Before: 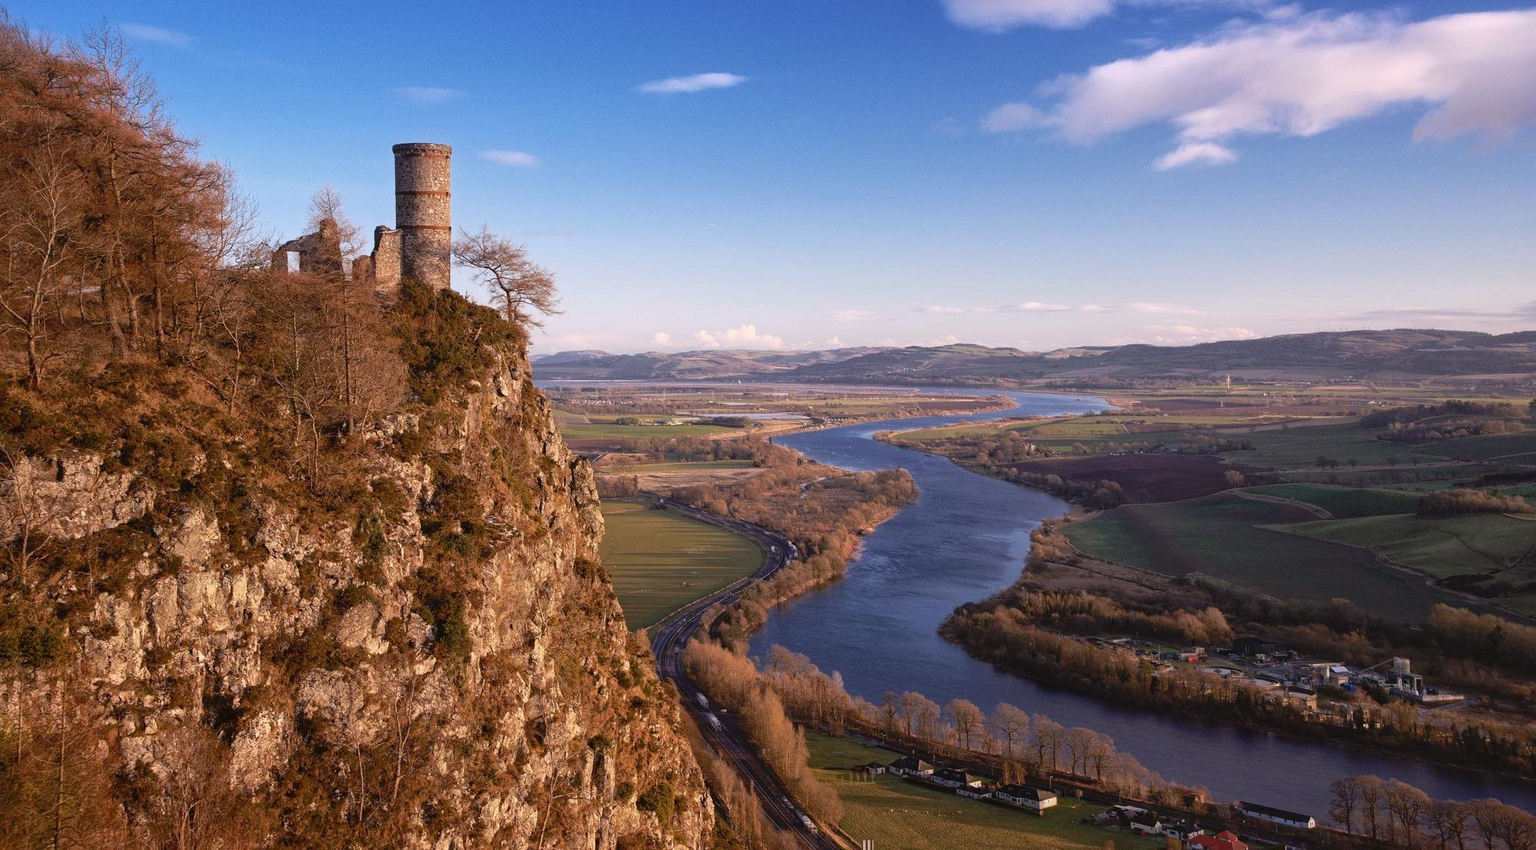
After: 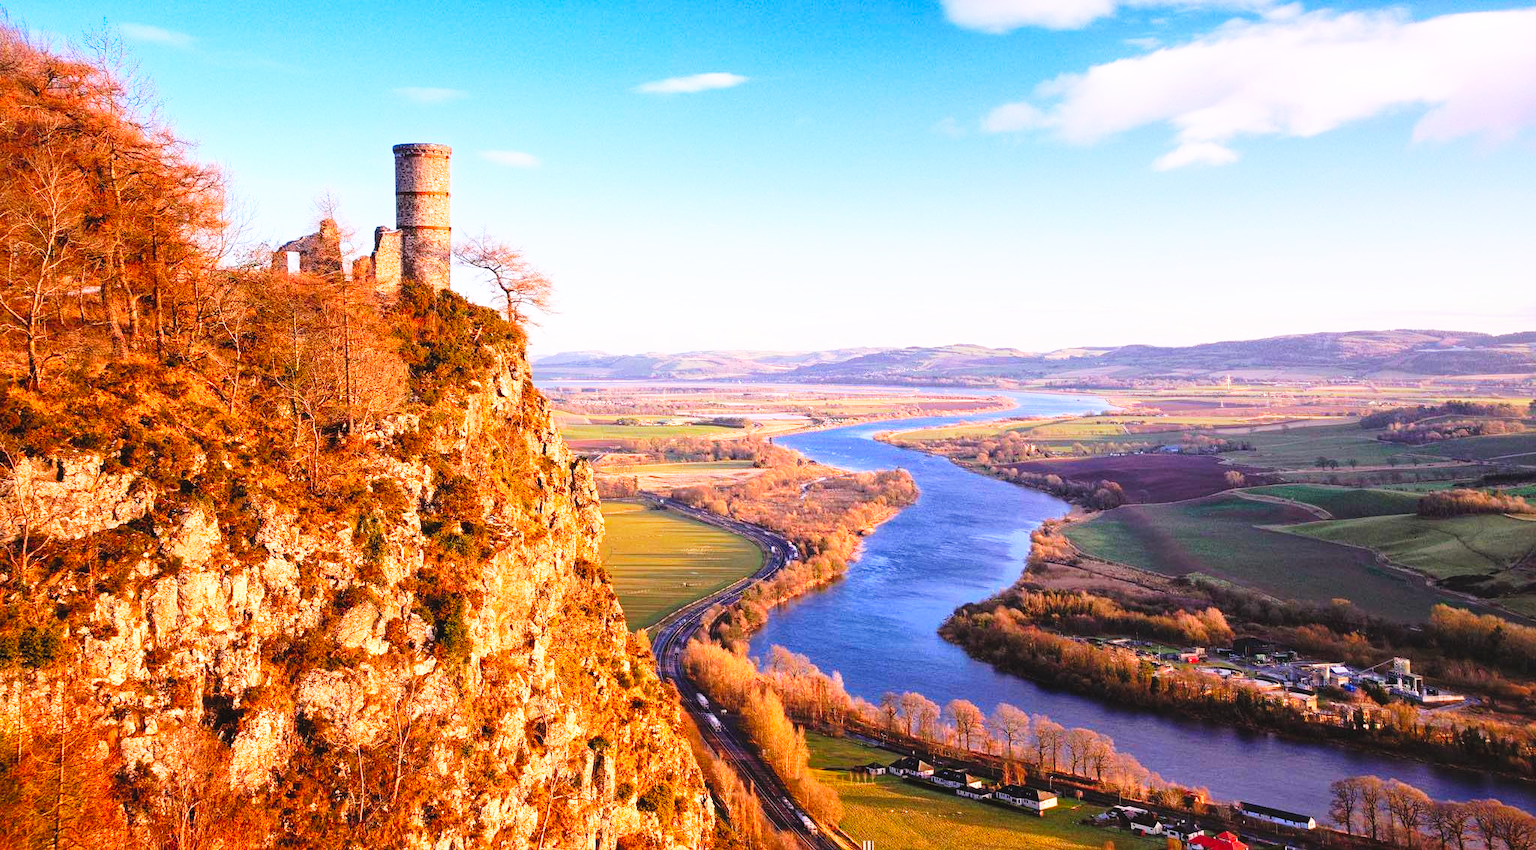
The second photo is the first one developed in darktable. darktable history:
base curve: curves: ch0 [(0, 0) (0.007, 0.004) (0.027, 0.03) (0.046, 0.07) (0.207, 0.54) (0.442, 0.872) (0.673, 0.972) (1, 1)], preserve colors none
contrast brightness saturation: contrast 0.07, brightness 0.18, saturation 0.4
